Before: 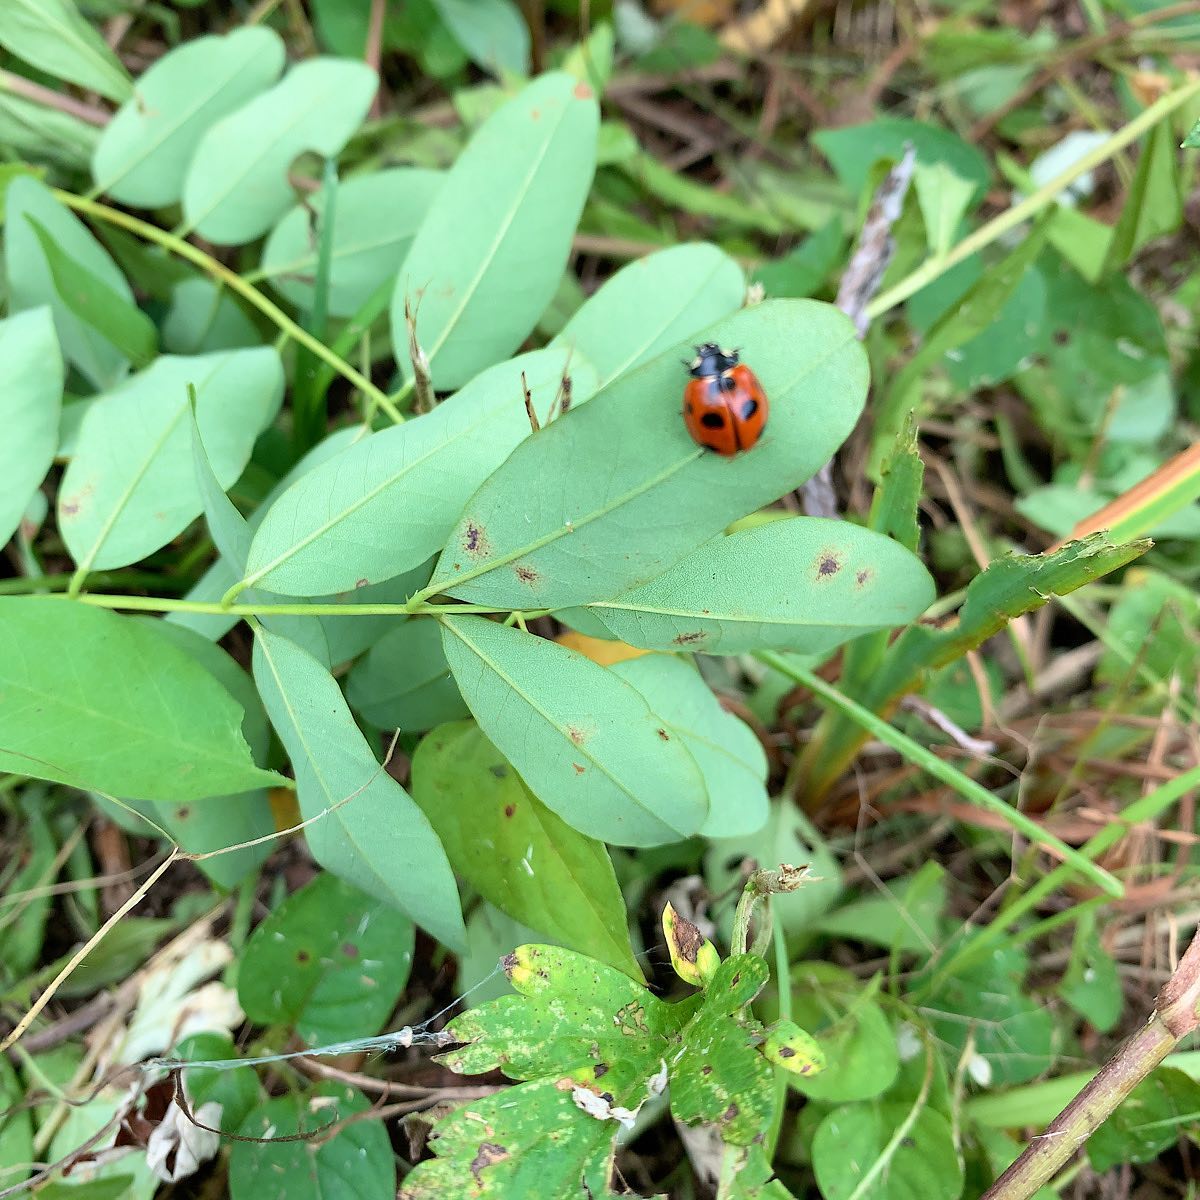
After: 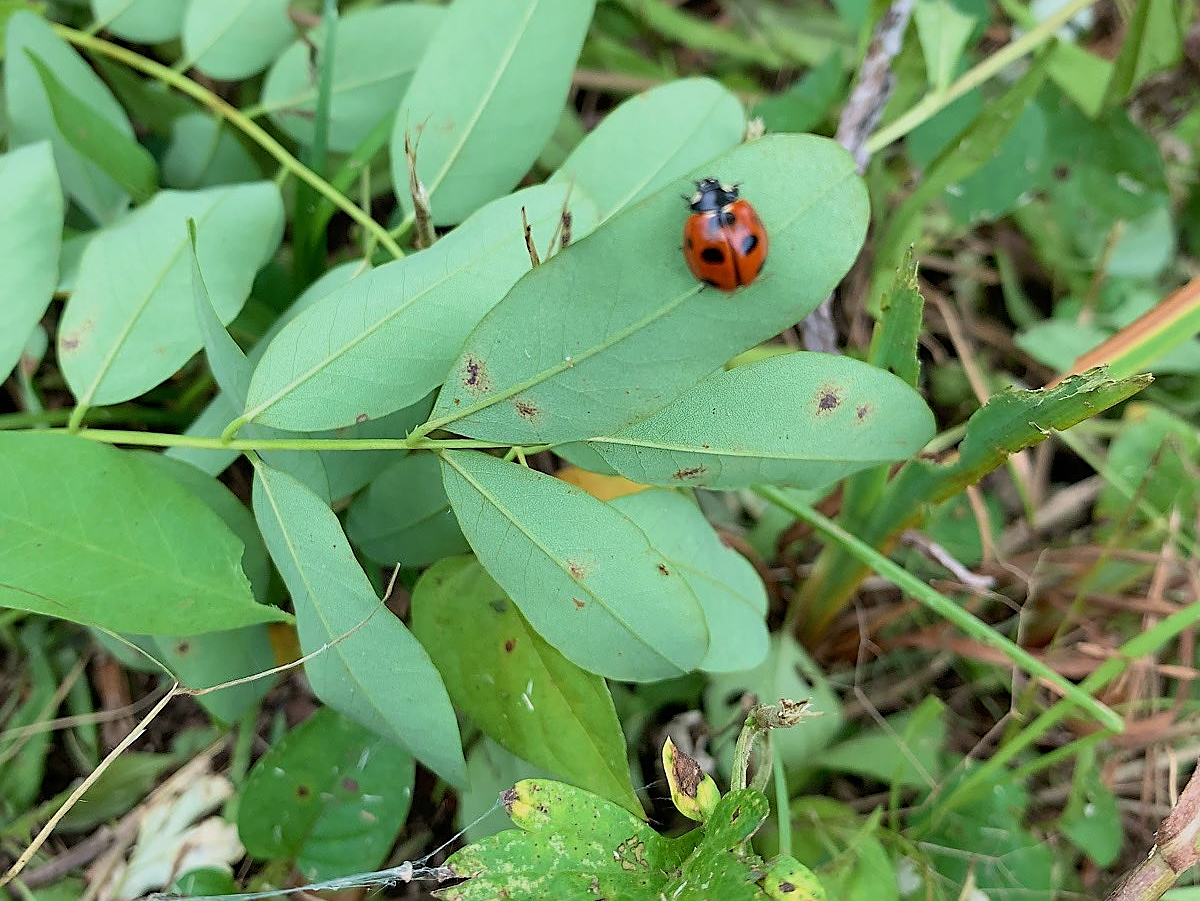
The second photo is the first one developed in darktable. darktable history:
crop: top 13.799%, bottom 11.068%
sharpen: on, module defaults
exposure: exposure -0.368 EV, compensate highlight preservation false
